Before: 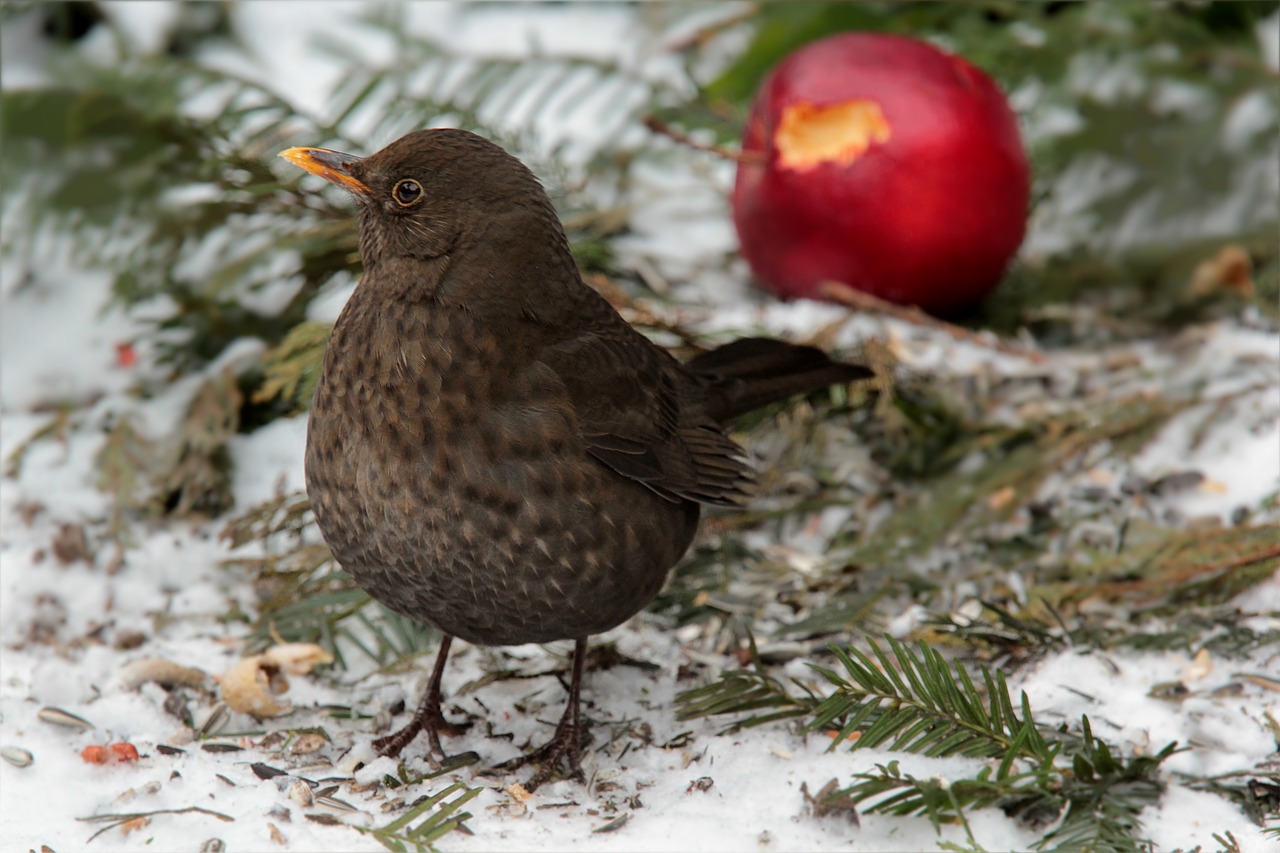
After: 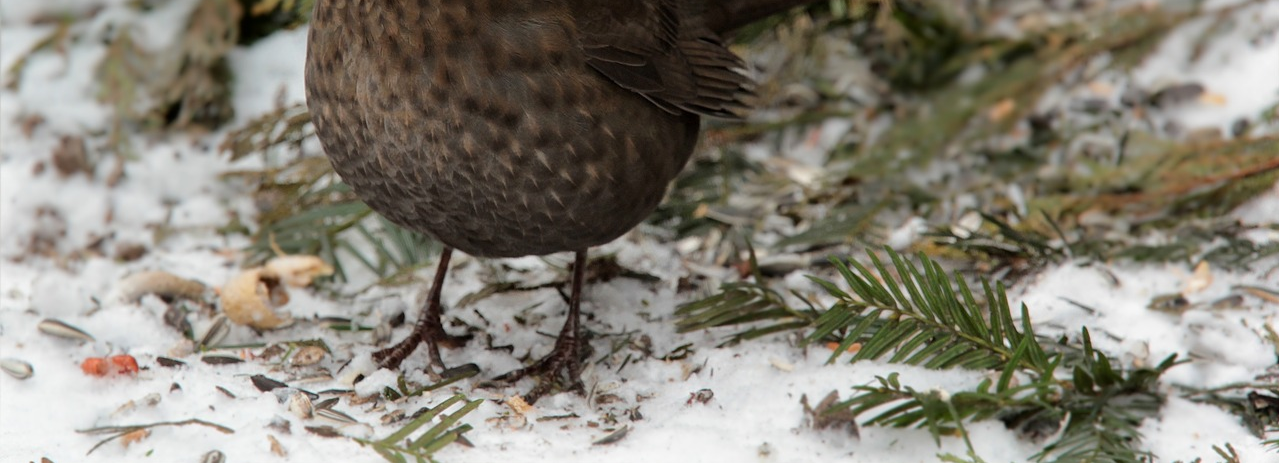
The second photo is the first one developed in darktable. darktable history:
crop and rotate: top 45.701%, right 0.056%
